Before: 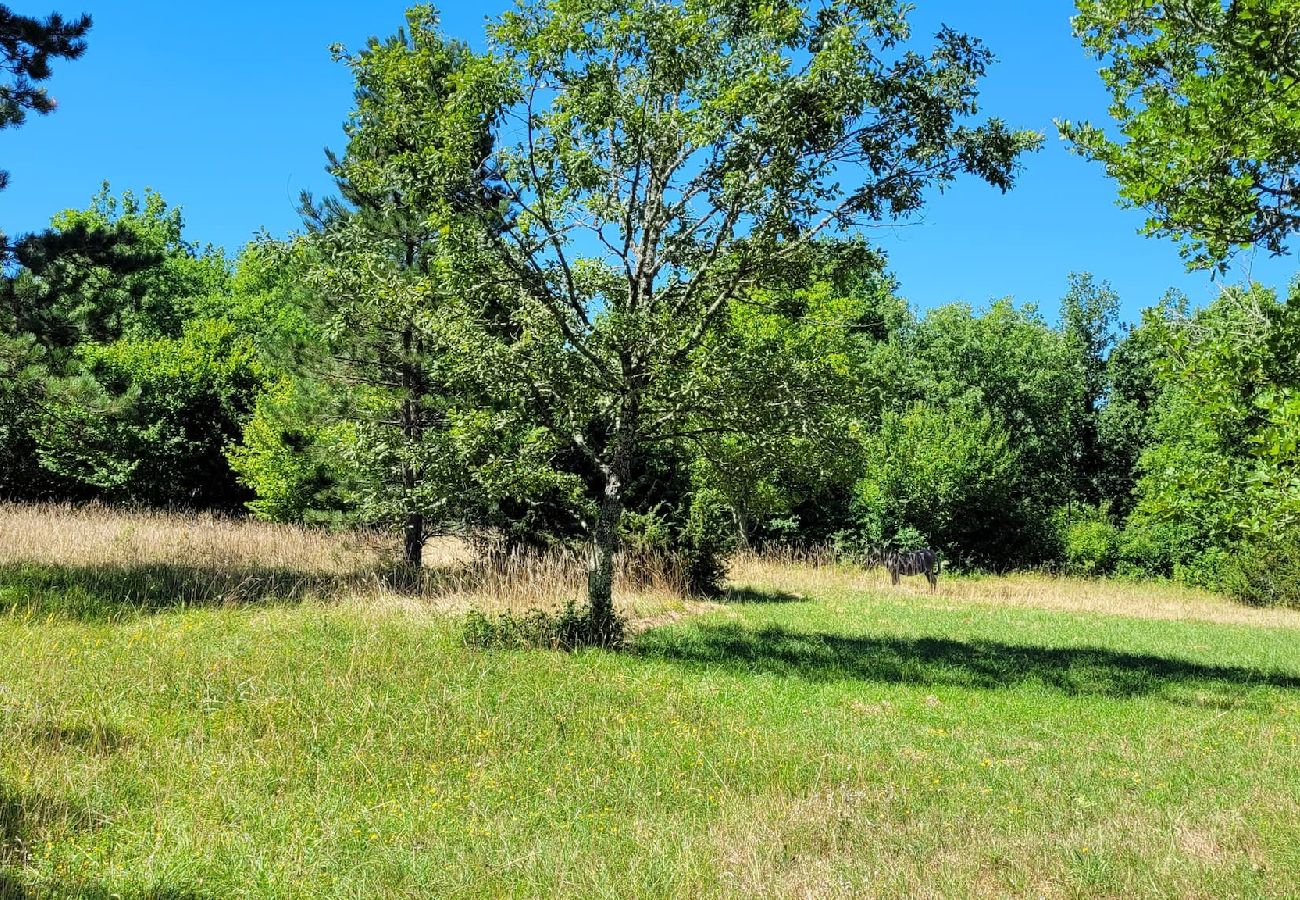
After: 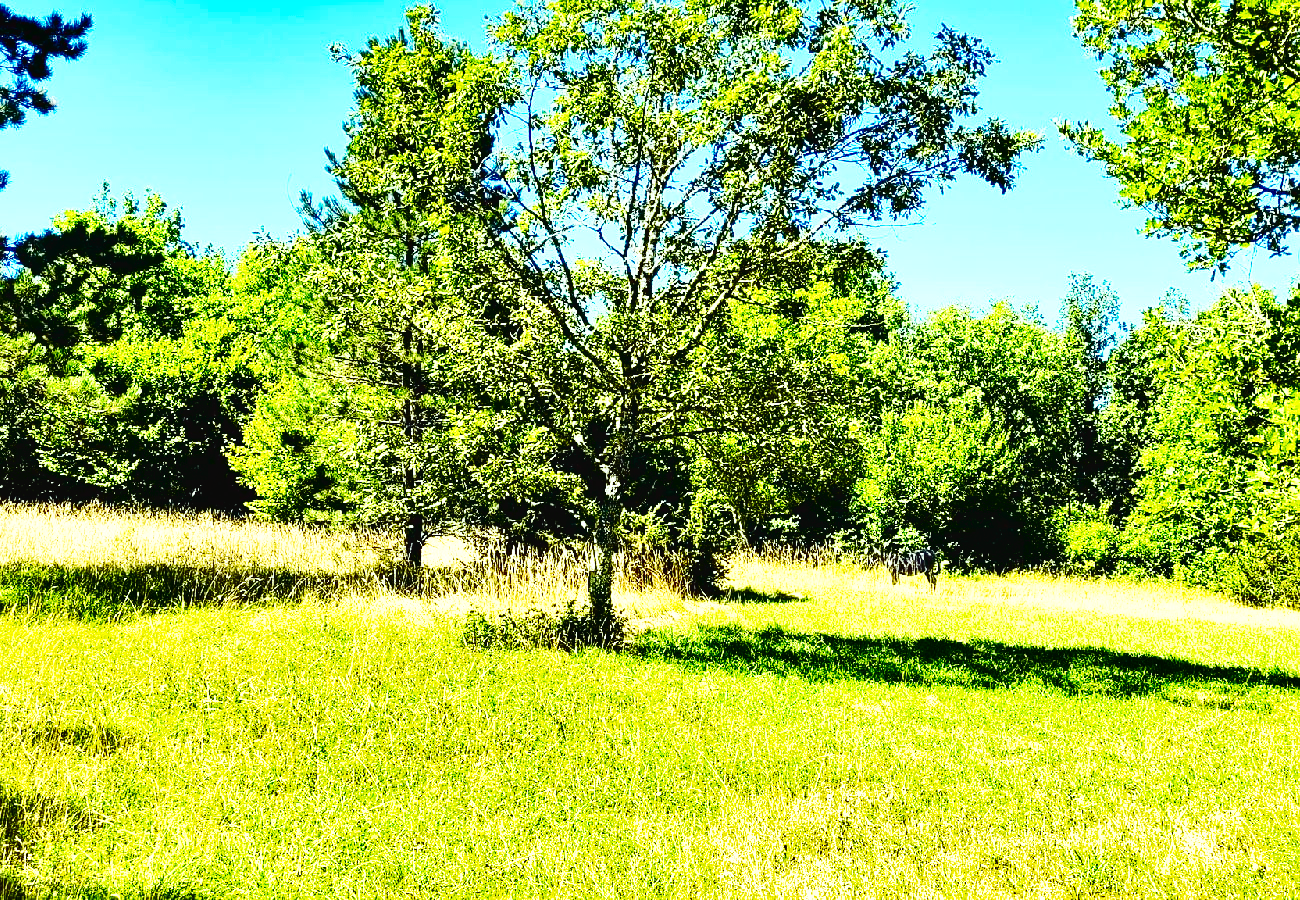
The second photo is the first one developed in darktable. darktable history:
color balance rgb: power › hue 329.32°, highlights gain › luminance 15.093%, highlights gain › chroma 7.088%, highlights gain › hue 124.81°, perceptual saturation grading › global saturation 0.213%, global vibrance 35.529%, contrast 10.165%
exposure: exposure 0.949 EV, compensate exposure bias true, compensate highlight preservation false
contrast brightness saturation: contrast 0.092, brightness -0.59, saturation 0.175
base curve: curves: ch0 [(0, 0) (0.028, 0.03) (0.121, 0.232) (0.46, 0.748) (0.859, 0.968) (1, 1)], preserve colors none
tone curve: curves: ch0 [(0, 0.029) (0.168, 0.142) (0.359, 0.44) (0.469, 0.544) (0.634, 0.722) (0.858, 0.903) (1, 0.968)]; ch1 [(0, 0) (0.437, 0.453) (0.472, 0.47) (0.502, 0.502) (0.54, 0.534) (0.57, 0.592) (0.618, 0.66) (0.699, 0.749) (0.859, 0.919) (1, 1)]; ch2 [(0, 0) (0.33, 0.301) (0.421, 0.443) (0.476, 0.498) (0.505, 0.503) (0.547, 0.557) (0.586, 0.634) (0.608, 0.676) (1, 1)], color space Lab, independent channels, preserve colors none
sharpen: amount 0.208
shadows and highlights: low approximation 0.01, soften with gaussian
tone equalizer: edges refinement/feathering 500, mask exposure compensation -1.57 EV, preserve details no
